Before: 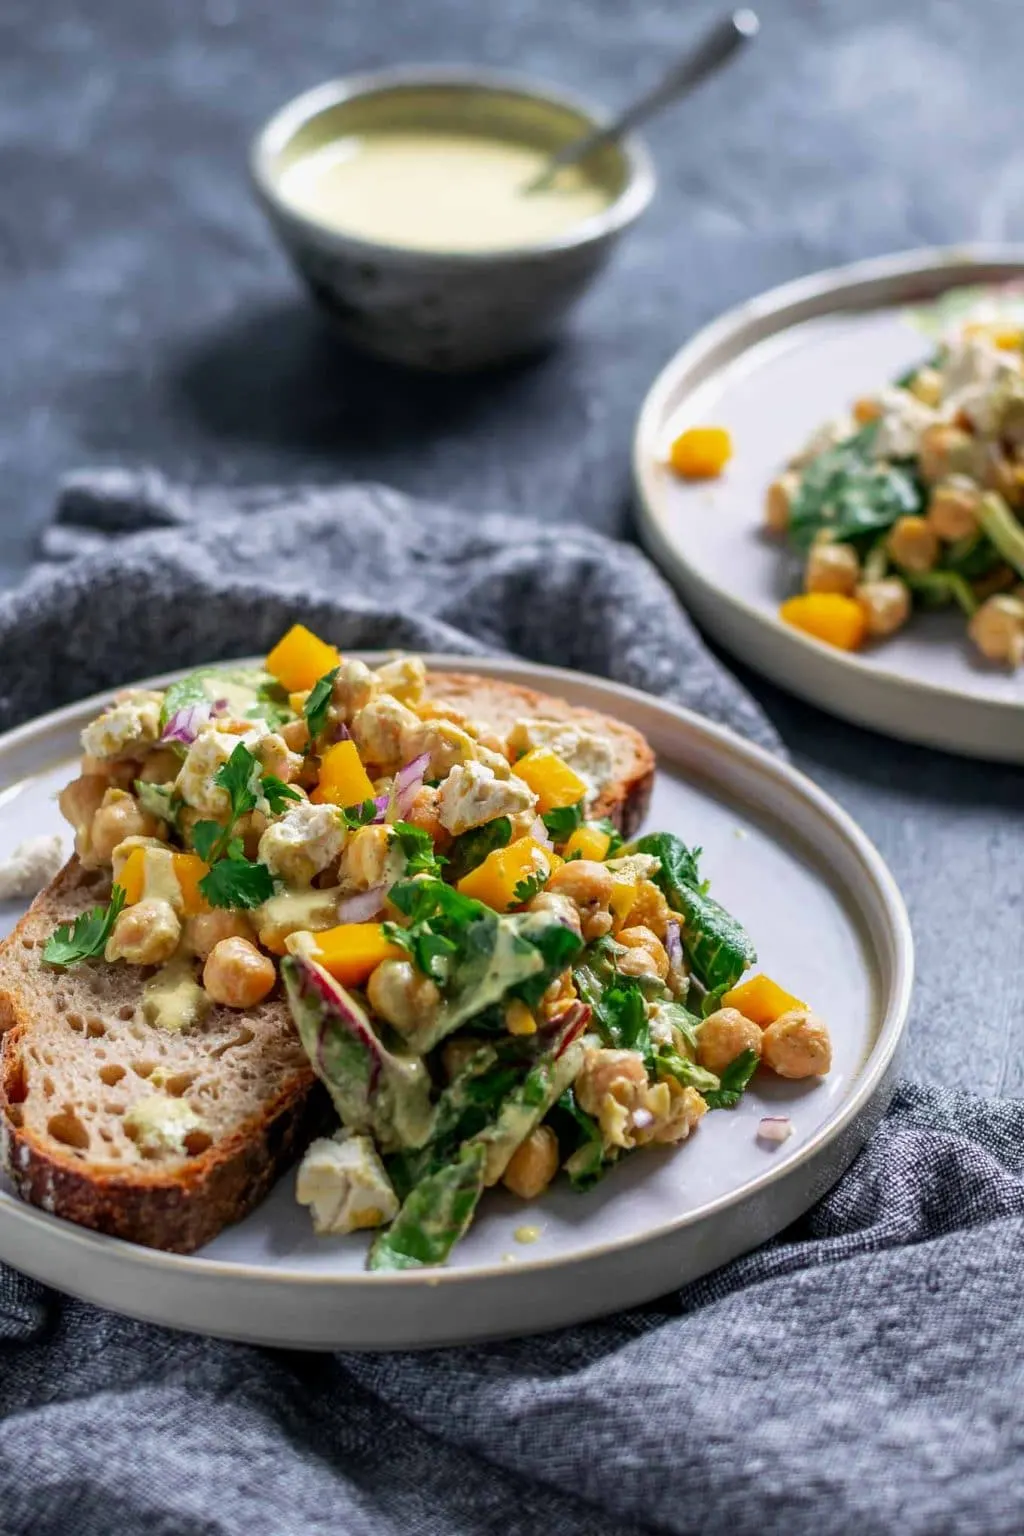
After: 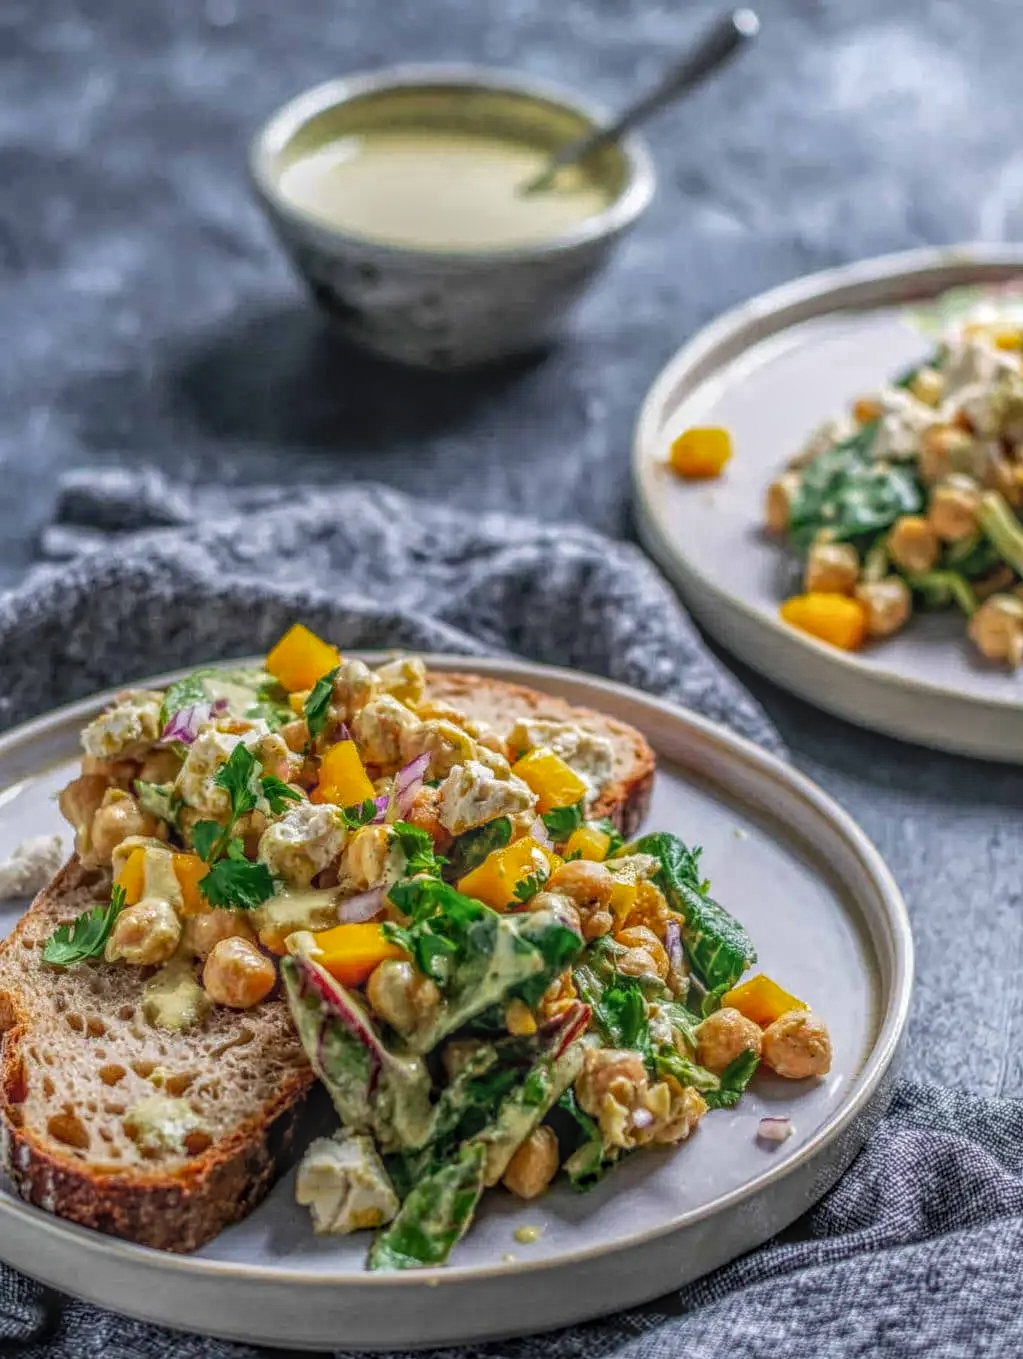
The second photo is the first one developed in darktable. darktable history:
crop and rotate: top 0%, bottom 11.49%
local contrast: highlights 0%, shadows 0%, detail 200%, midtone range 0.25
